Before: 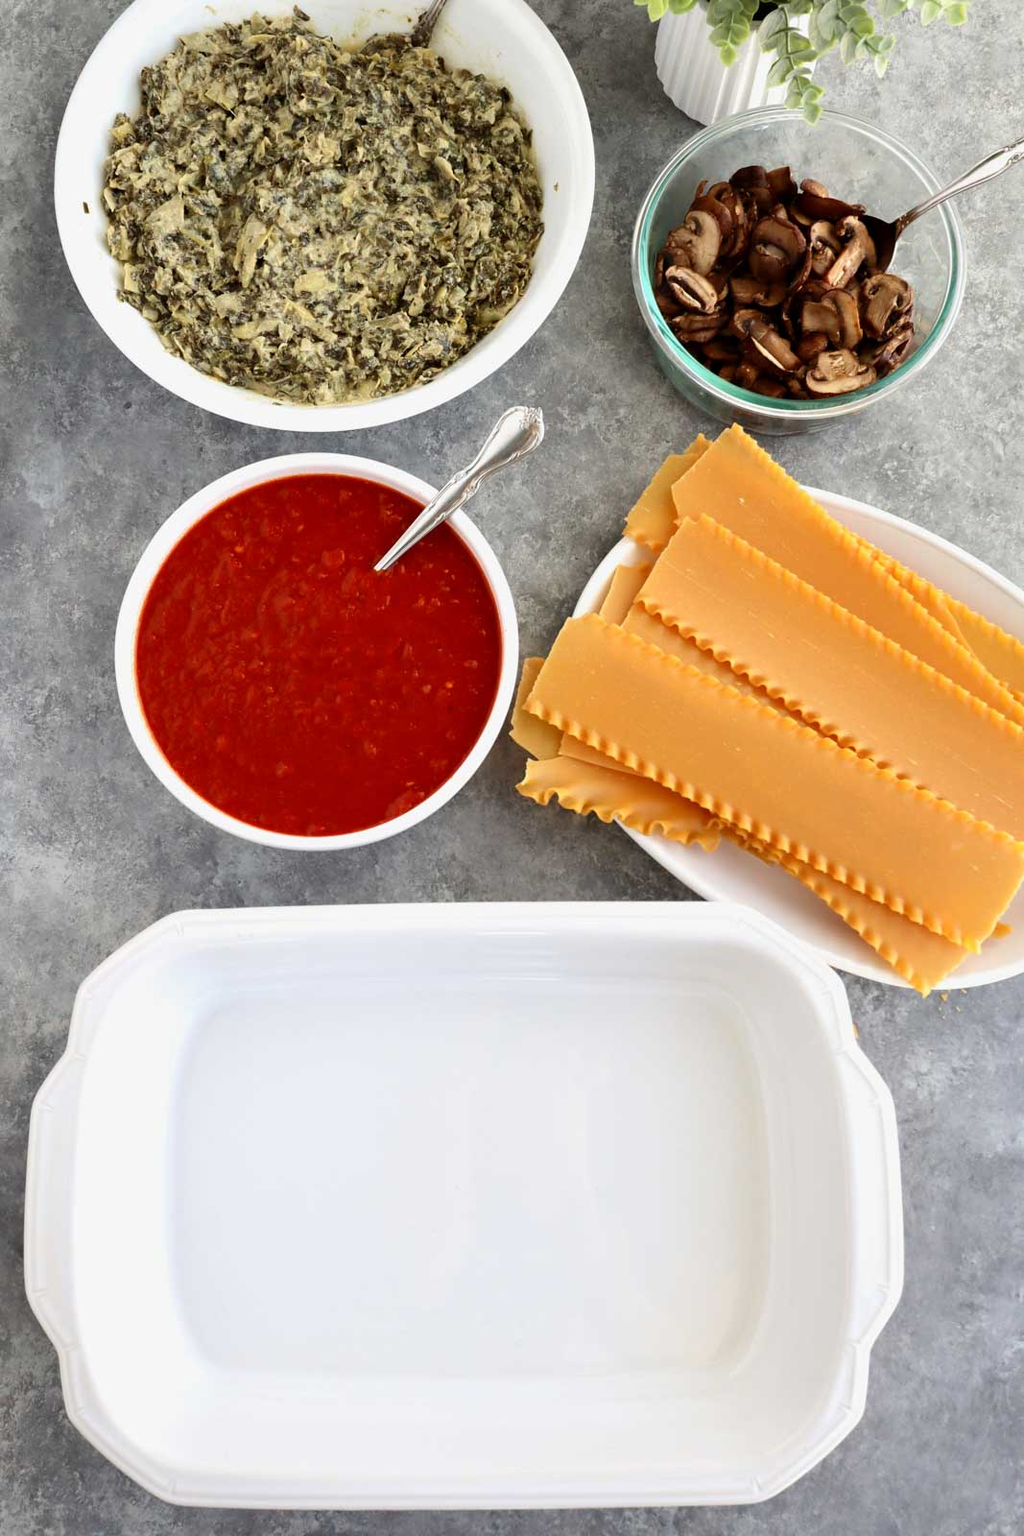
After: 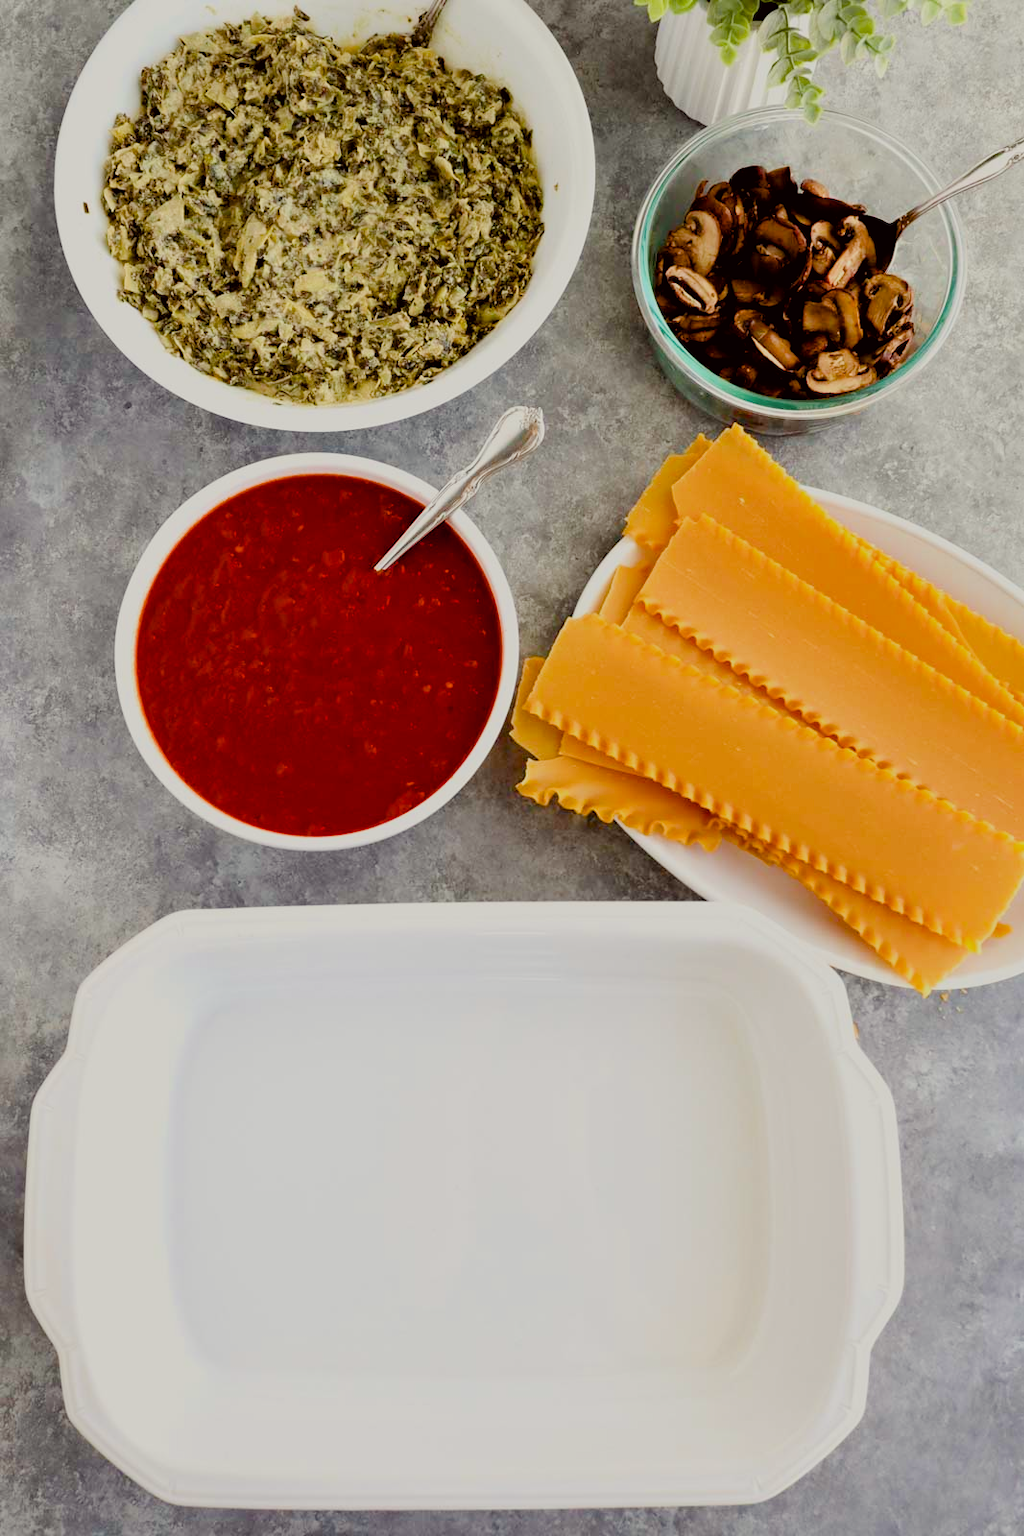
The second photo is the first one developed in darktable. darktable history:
exposure: black level correction 0.005, exposure 0.001 EV, compensate highlight preservation false
color balance rgb: perceptual saturation grading › global saturation 35%, perceptual saturation grading › highlights -25%, perceptual saturation grading › shadows 50%
color correction: highlights a* -0.95, highlights b* 4.5, shadows a* 3.55
filmic rgb: black relative exposure -16 EV, white relative exposure 6.92 EV, hardness 4.7
